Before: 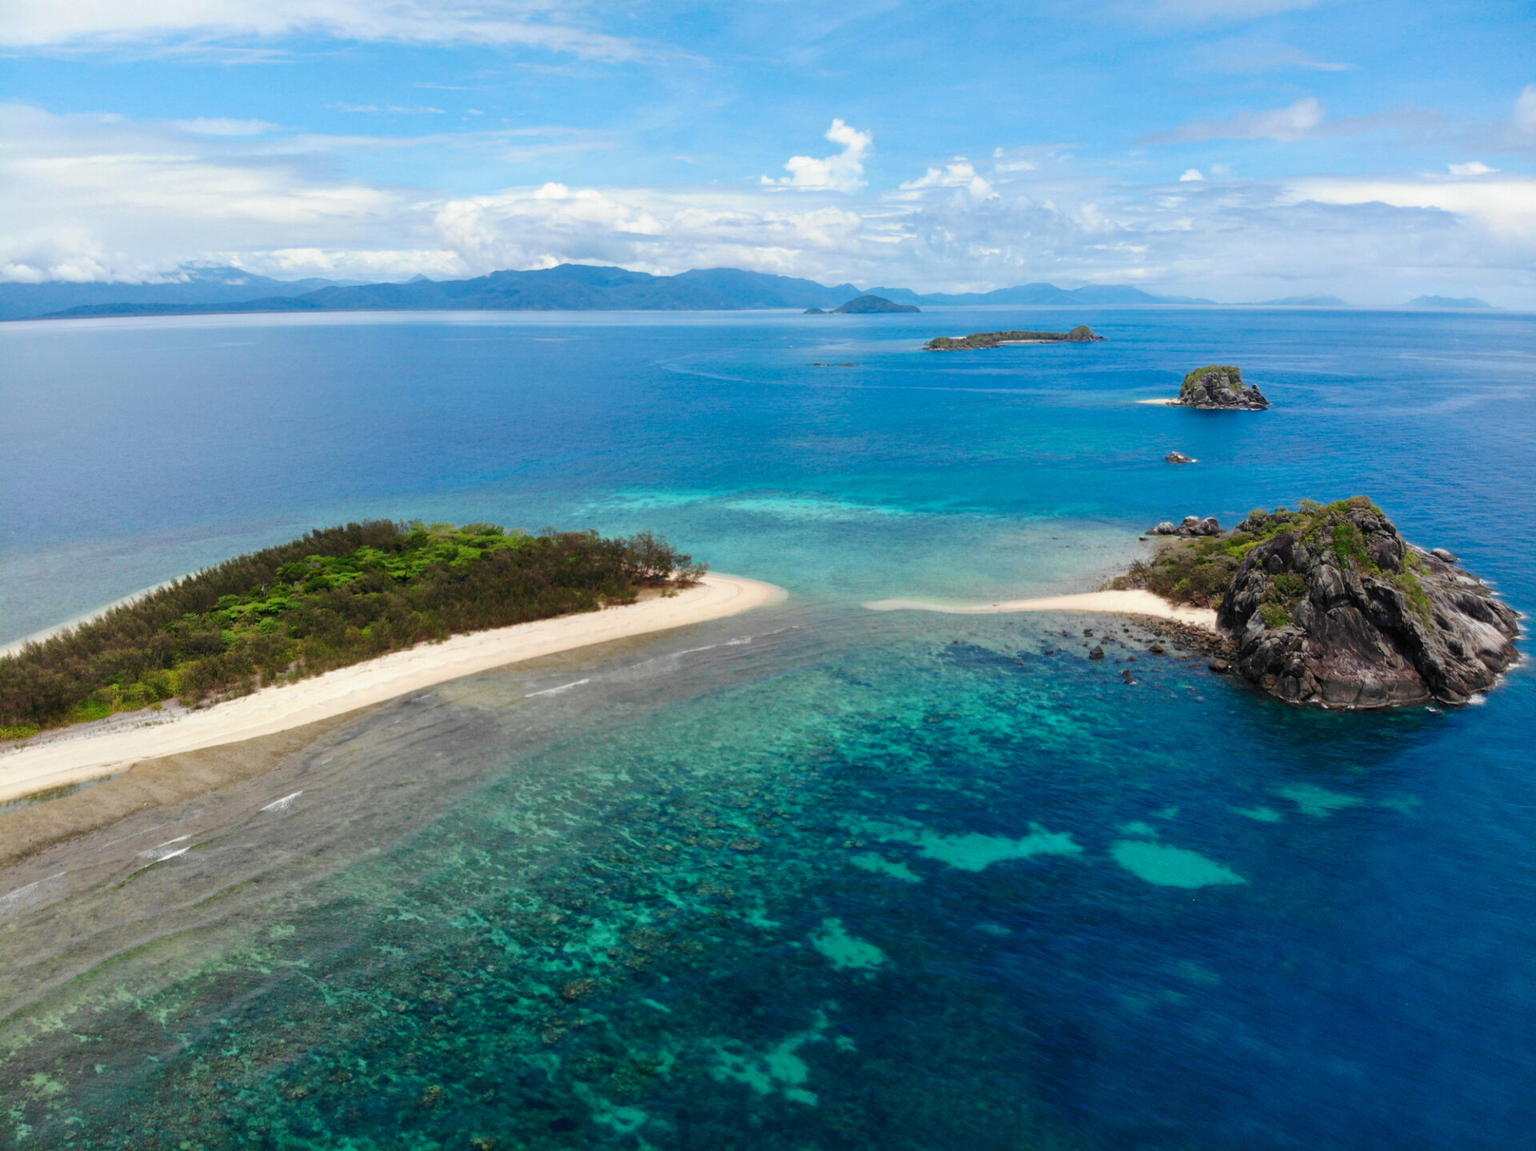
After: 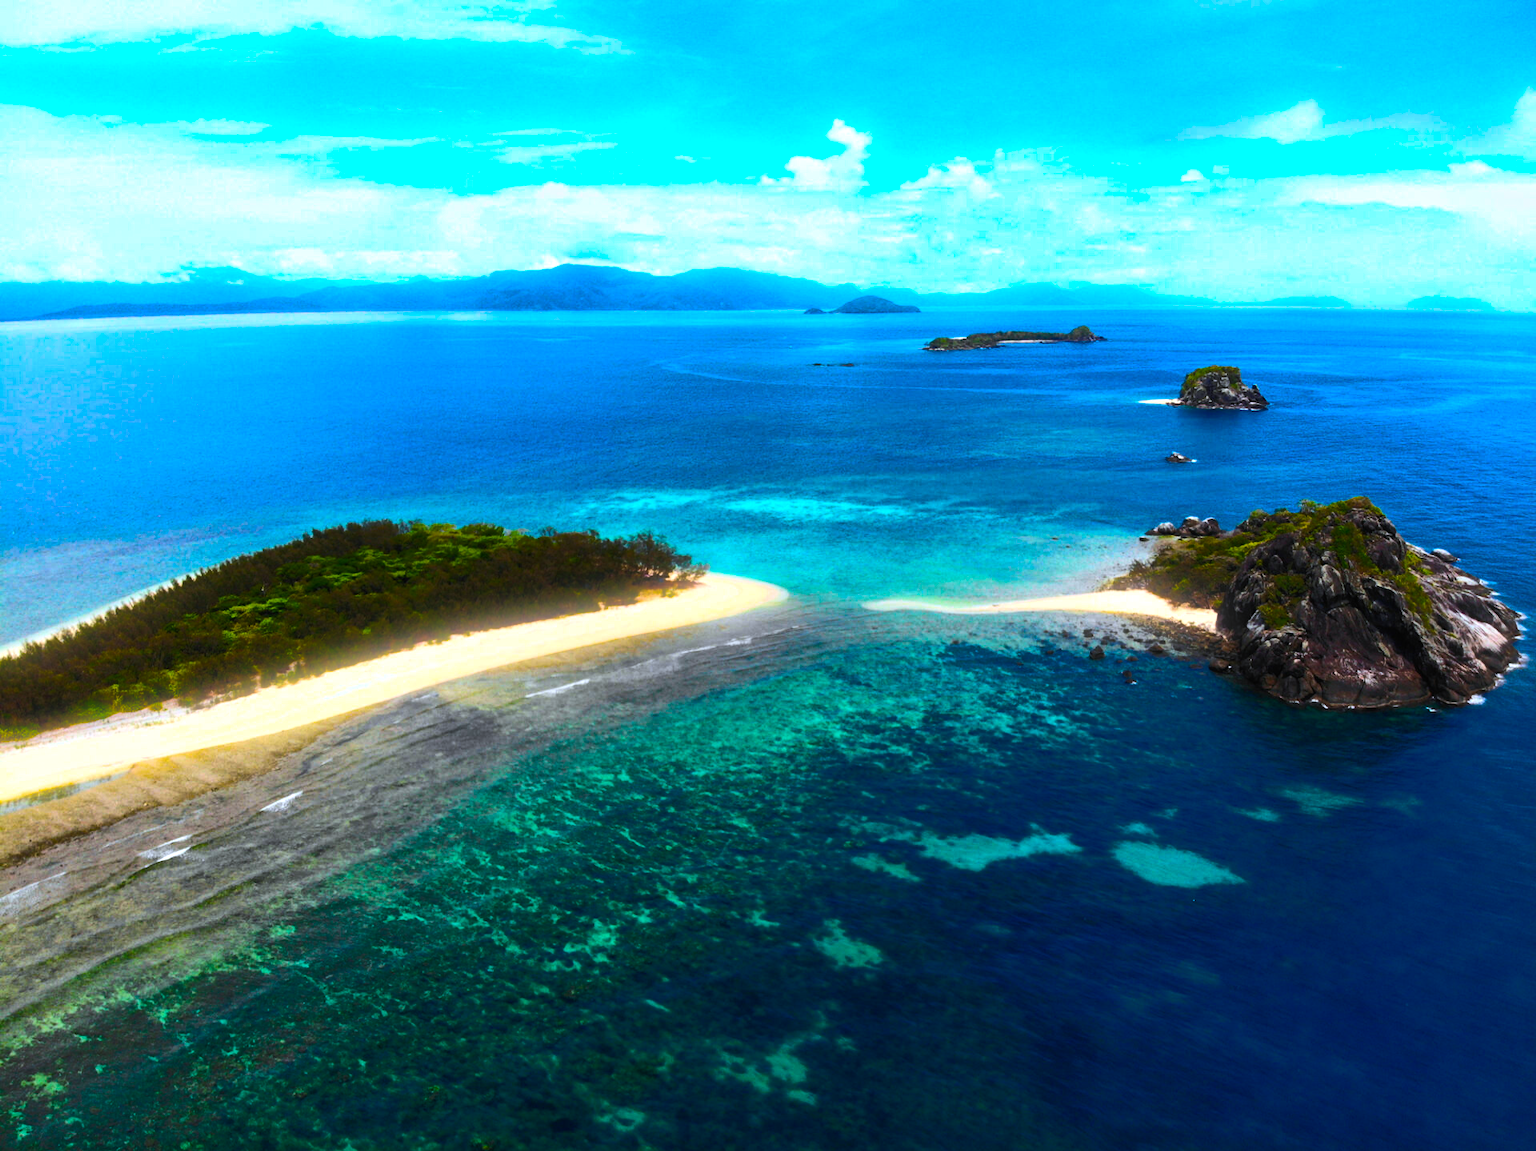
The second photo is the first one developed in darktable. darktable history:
exposure: black level correction -0.002, exposure 0.54 EV, compensate highlight preservation false
bloom: size 5%, threshold 95%, strength 15%
color balance rgb: linear chroma grading › global chroma 40.15%, perceptual saturation grading › global saturation 60.58%, perceptual saturation grading › highlights 20.44%, perceptual saturation grading › shadows -50.36%, perceptual brilliance grading › highlights 2.19%, perceptual brilliance grading › mid-tones -50.36%, perceptual brilliance grading › shadows -50.36%
white balance: red 0.974, blue 1.044
